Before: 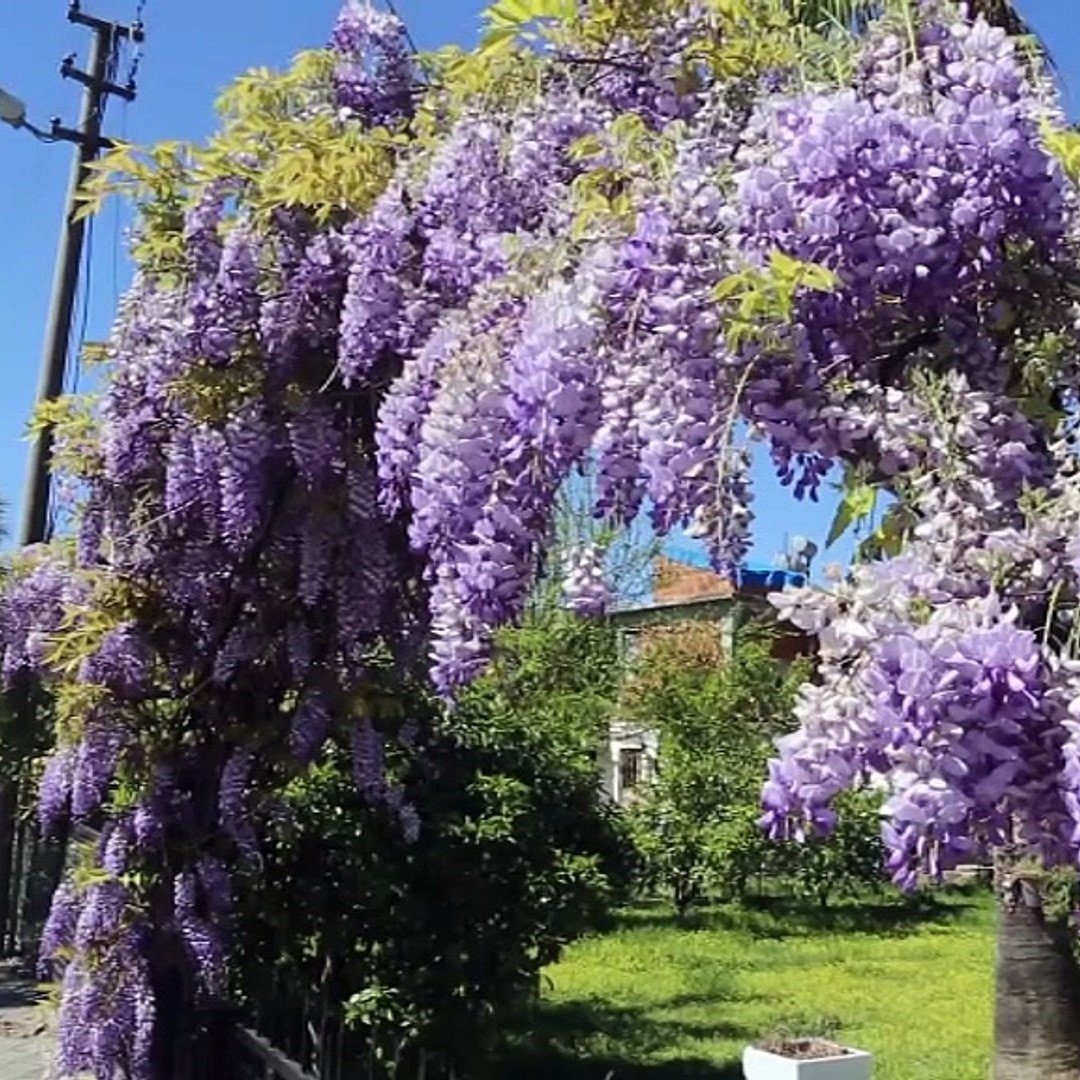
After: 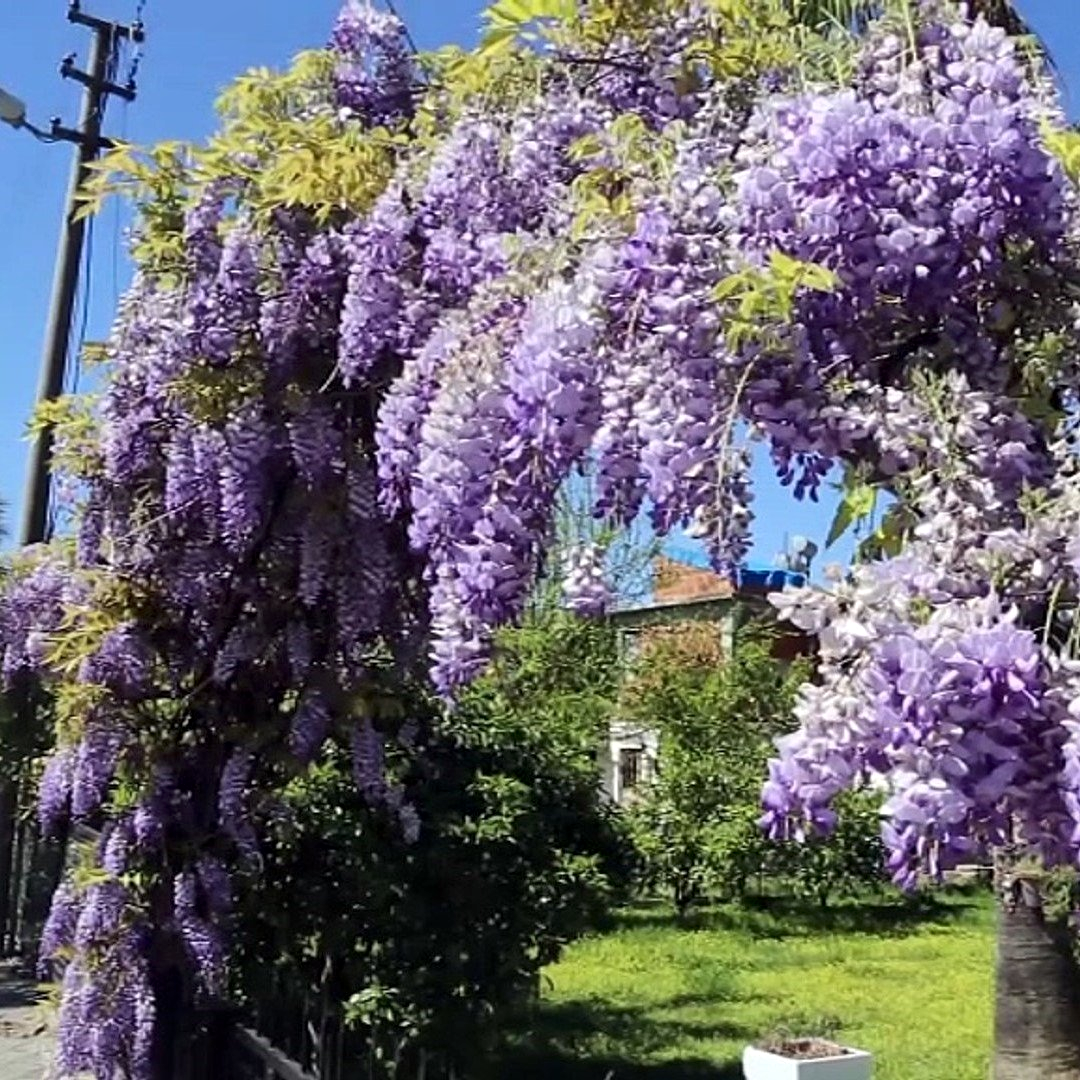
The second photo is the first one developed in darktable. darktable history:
local contrast: mode bilateral grid, contrast 24, coarseness 50, detail 124%, midtone range 0.2
